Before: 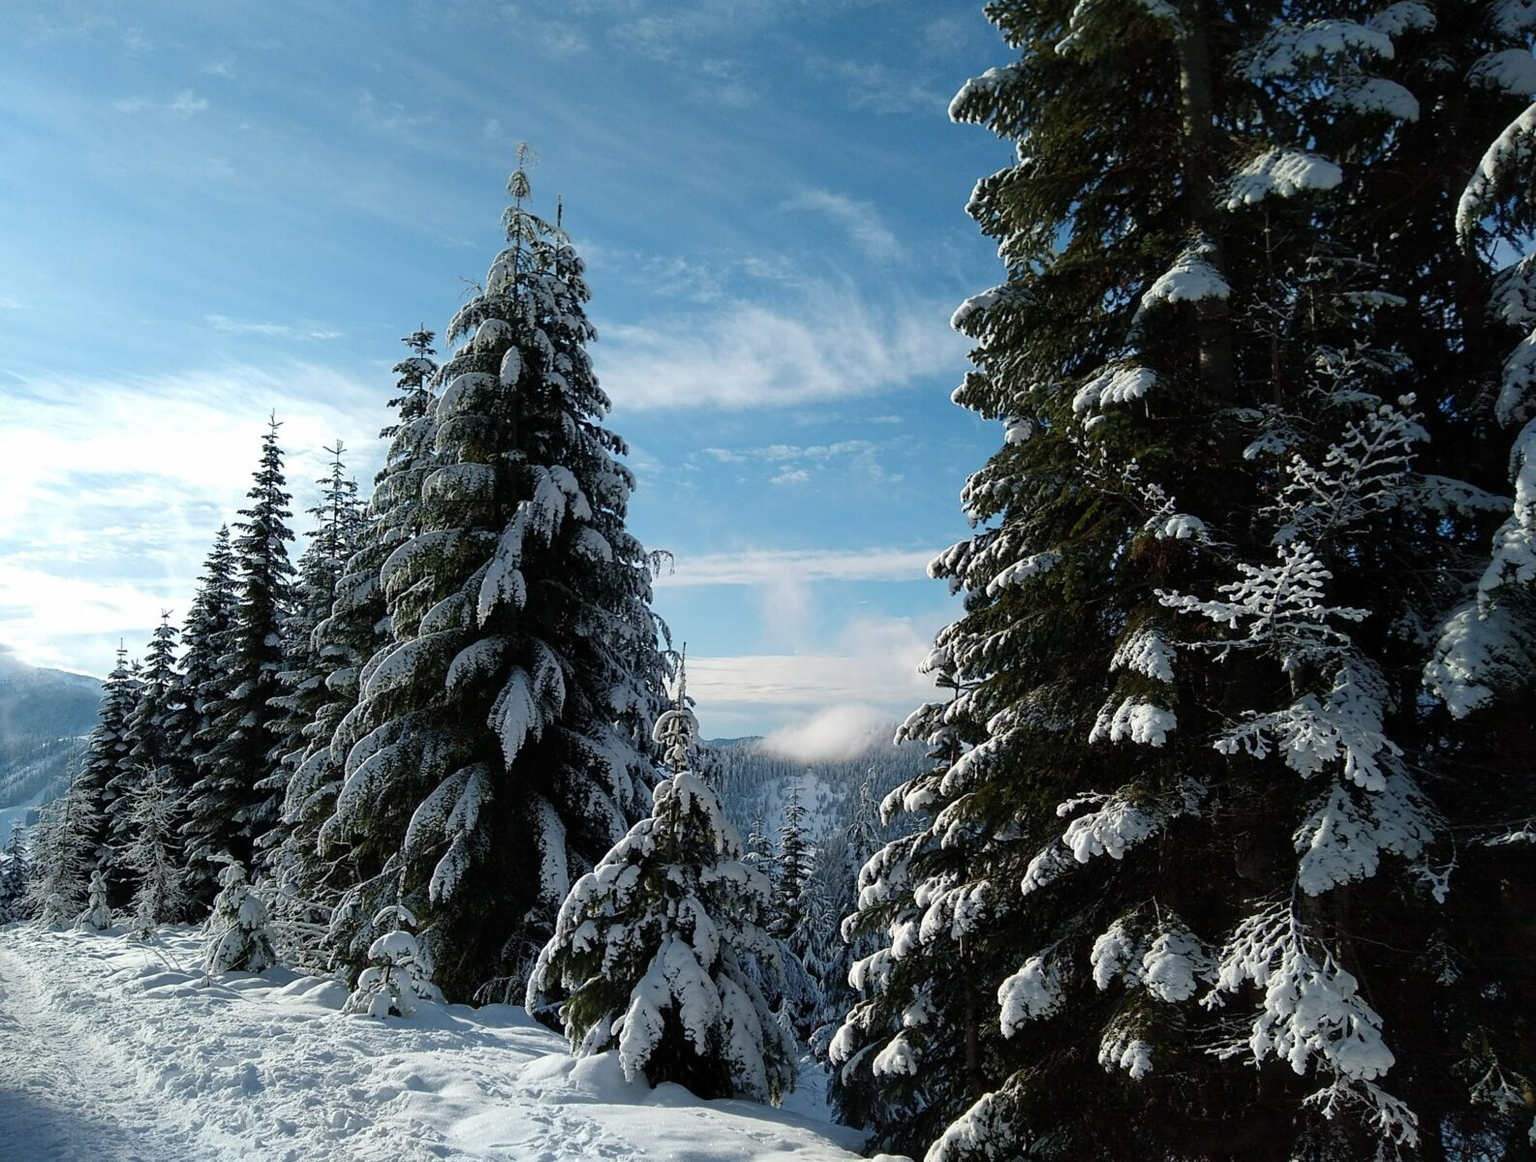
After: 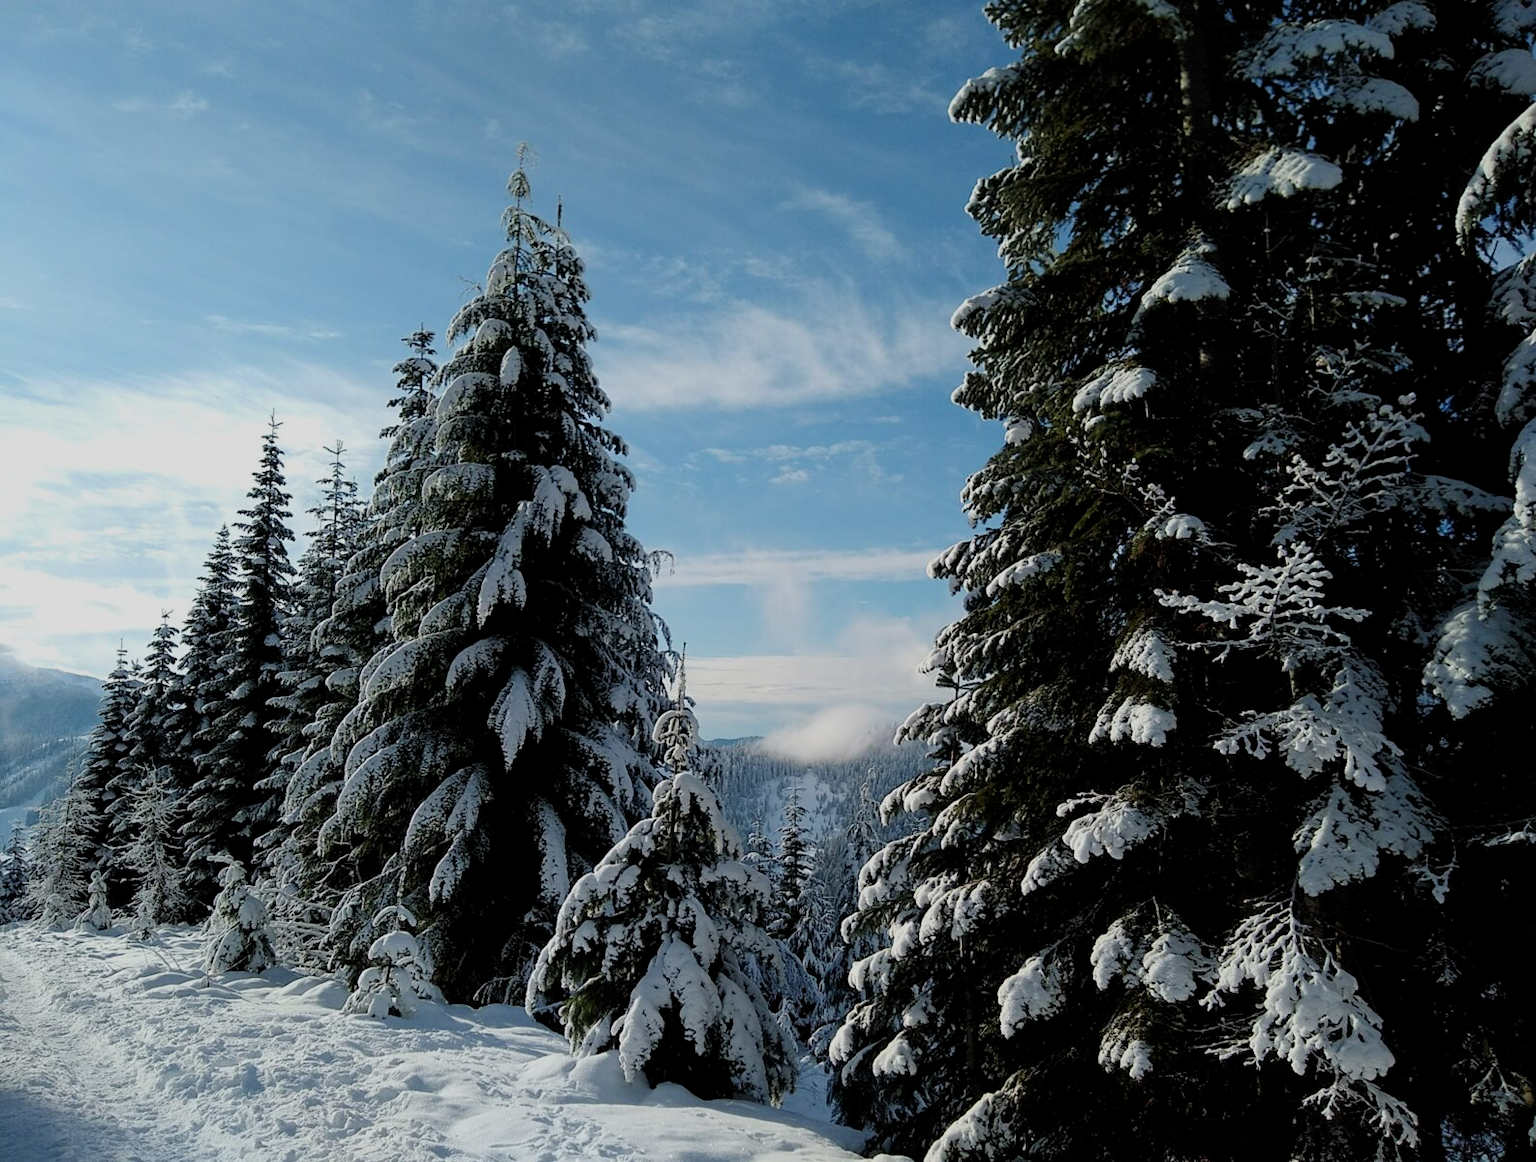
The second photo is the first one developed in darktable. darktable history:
filmic rgb: middle gray luminance 18.41%, black relative exposure -8.93 EV, white relative exposure 3.74 EV, threshold 3 EV, target black luminance 0%, hardness 4.8, latitude 67.97%, contrast 0.942, highlights saturation mix 19.93%, shadows ↔ highlights balance 21.87%, enable highlight reconstruction true
